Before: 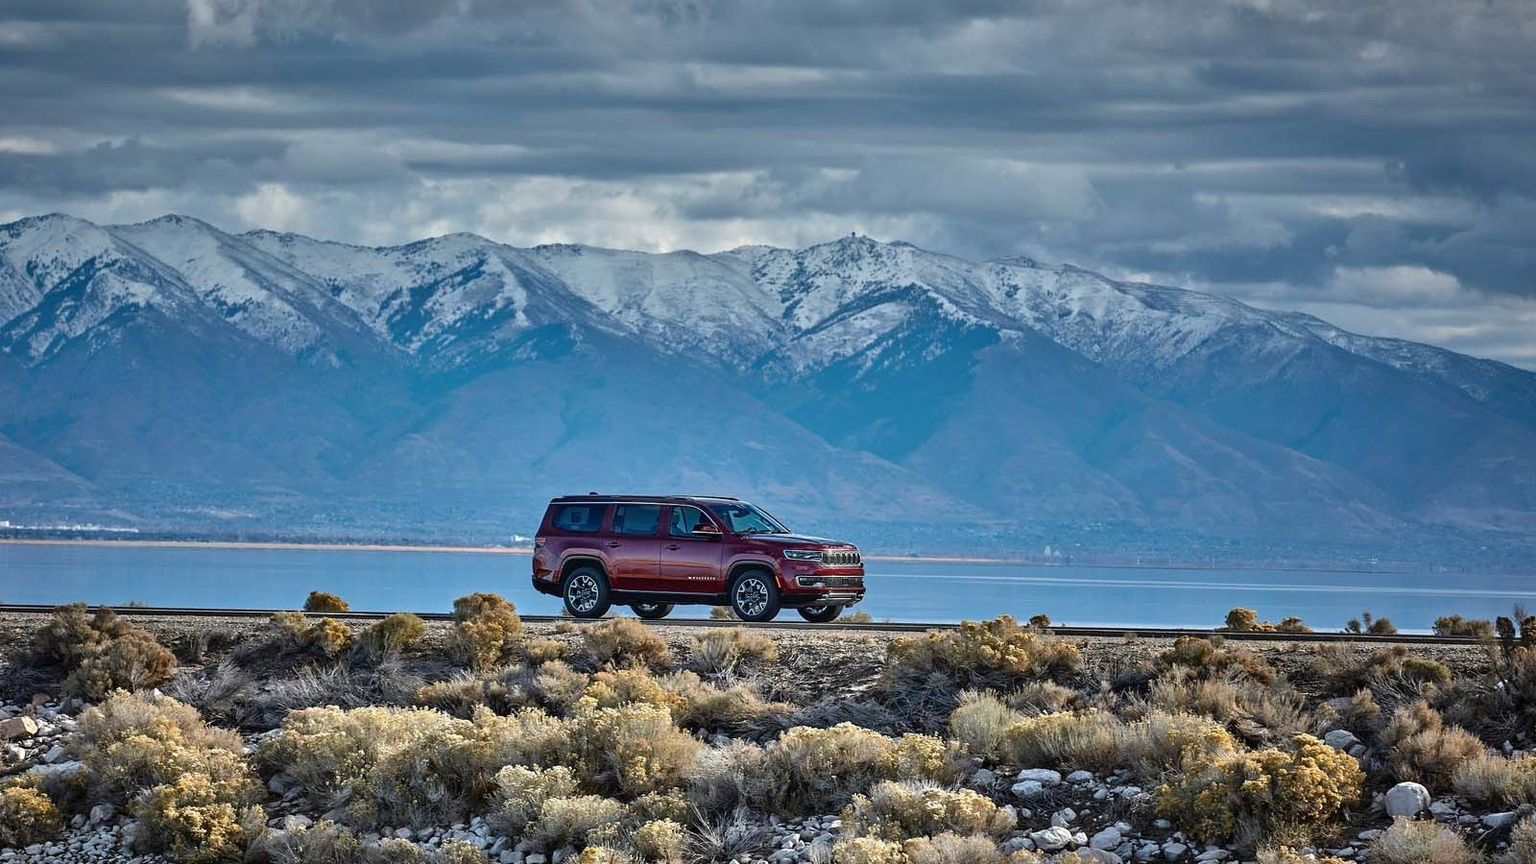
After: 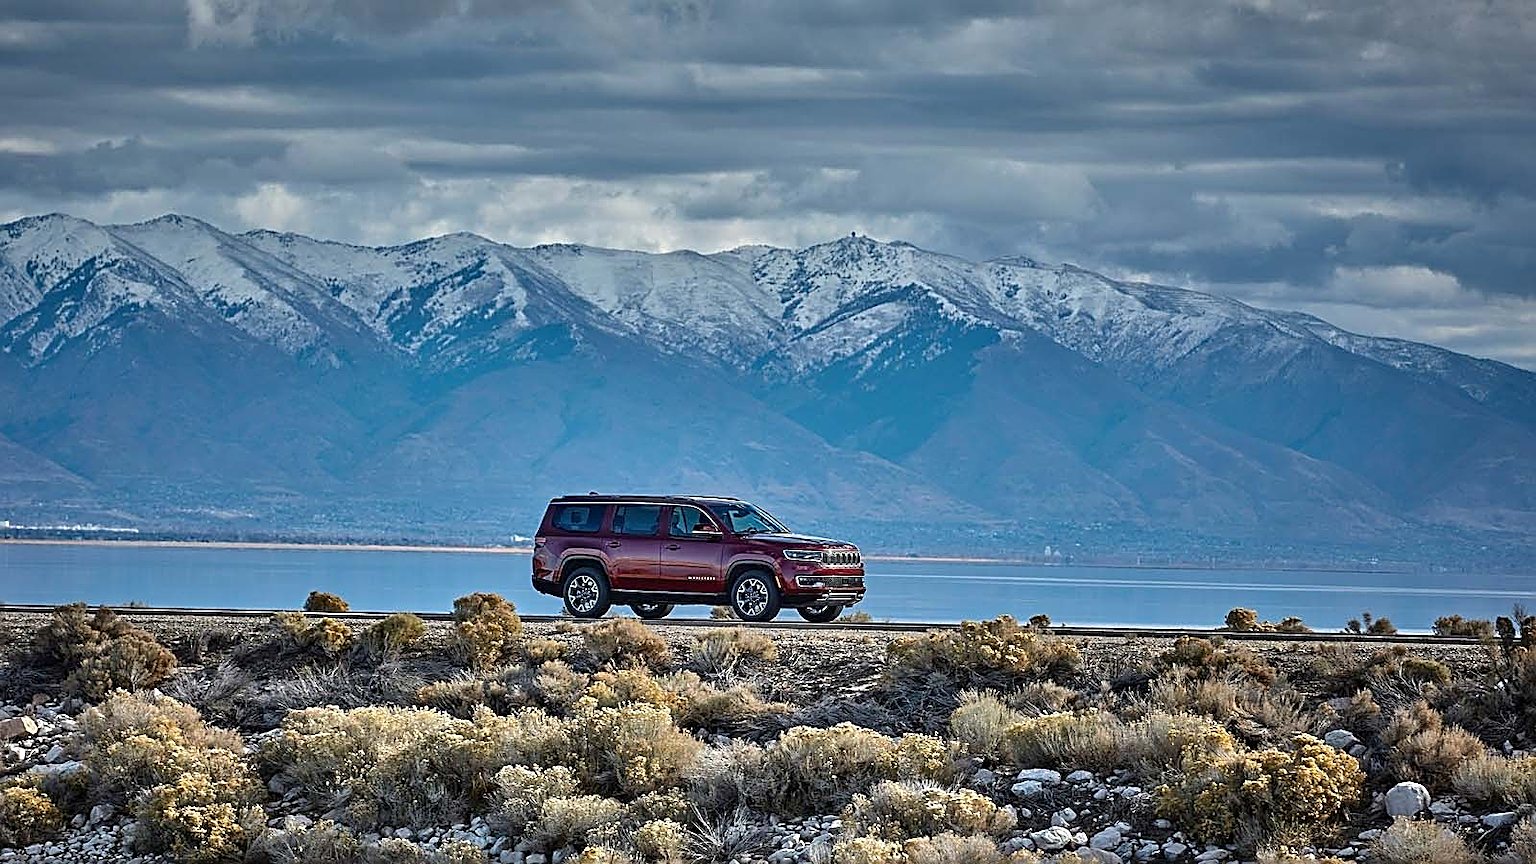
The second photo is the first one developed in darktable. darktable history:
sharpen: amount 0.899
